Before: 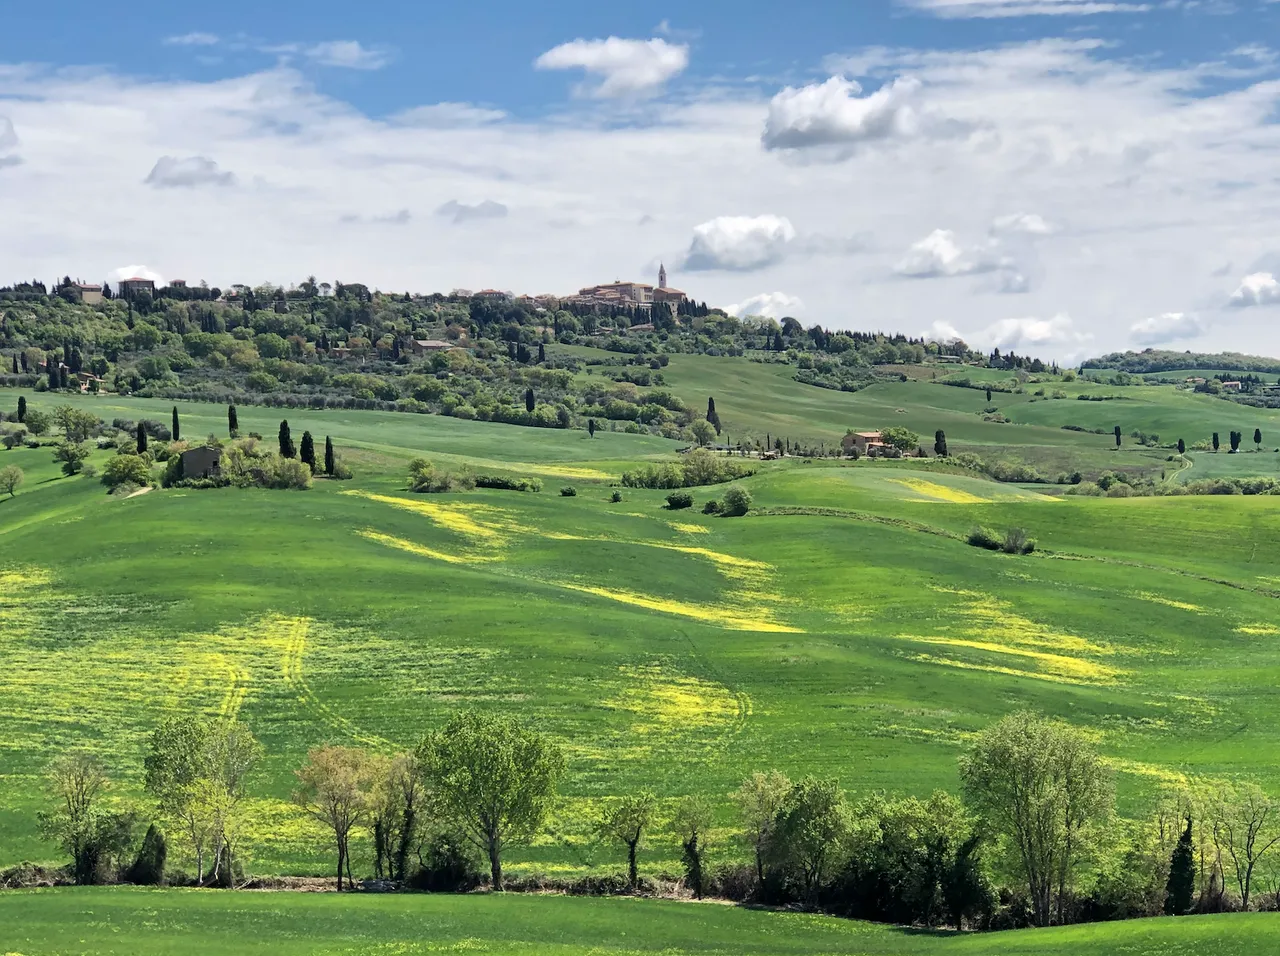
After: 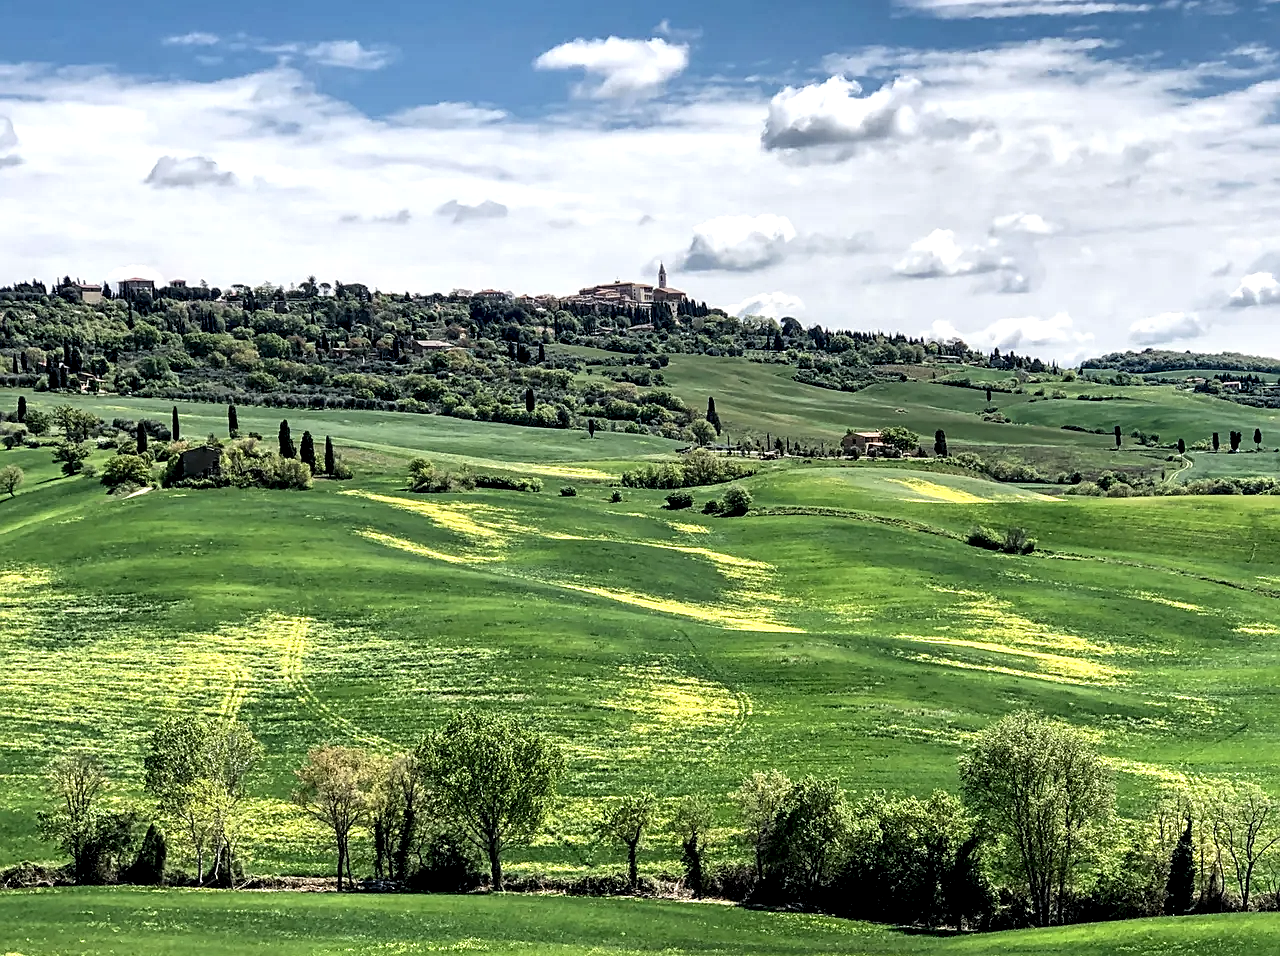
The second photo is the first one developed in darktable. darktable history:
local contrast: highlights 81%, shadows 57%, detail 175%, midtone range 0.609
sharpen: on, module defaults
